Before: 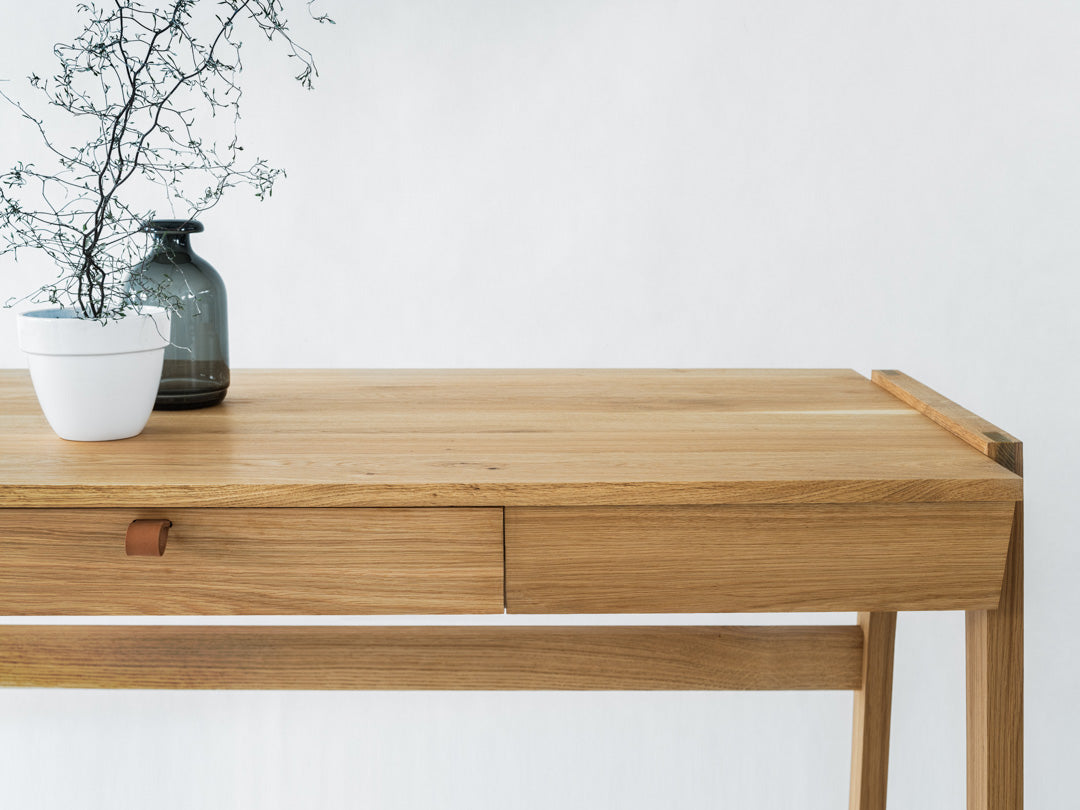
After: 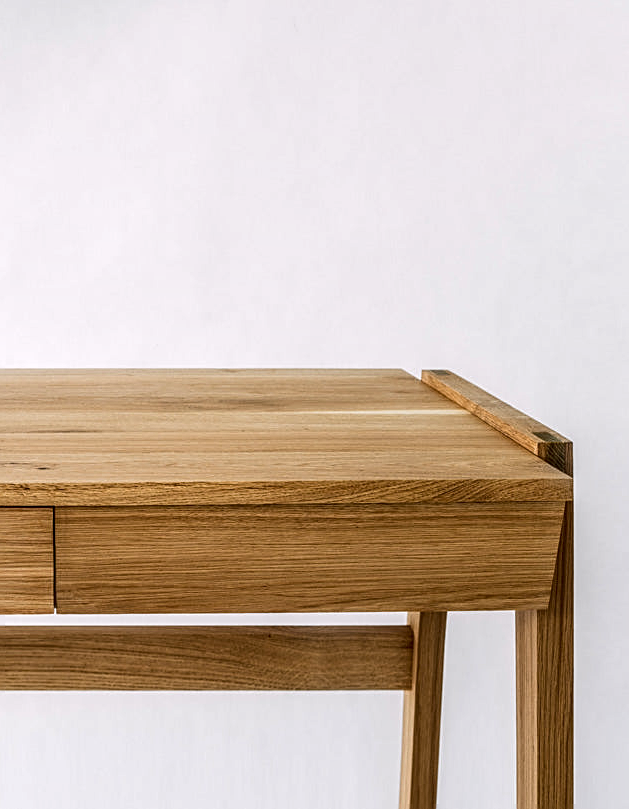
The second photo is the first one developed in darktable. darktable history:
local contrast: highlights 24%, detail 150%
crop: left 41.676%
contrast brightness saturation: contrast 0.132, brightness -0.06, saturation 0.158
color correction: highlights a* 3.02, highlights b* -1.04, shadows a* -0.107, shadows b* 1.74, saturation 0.979
sharpen: on, module defaults
